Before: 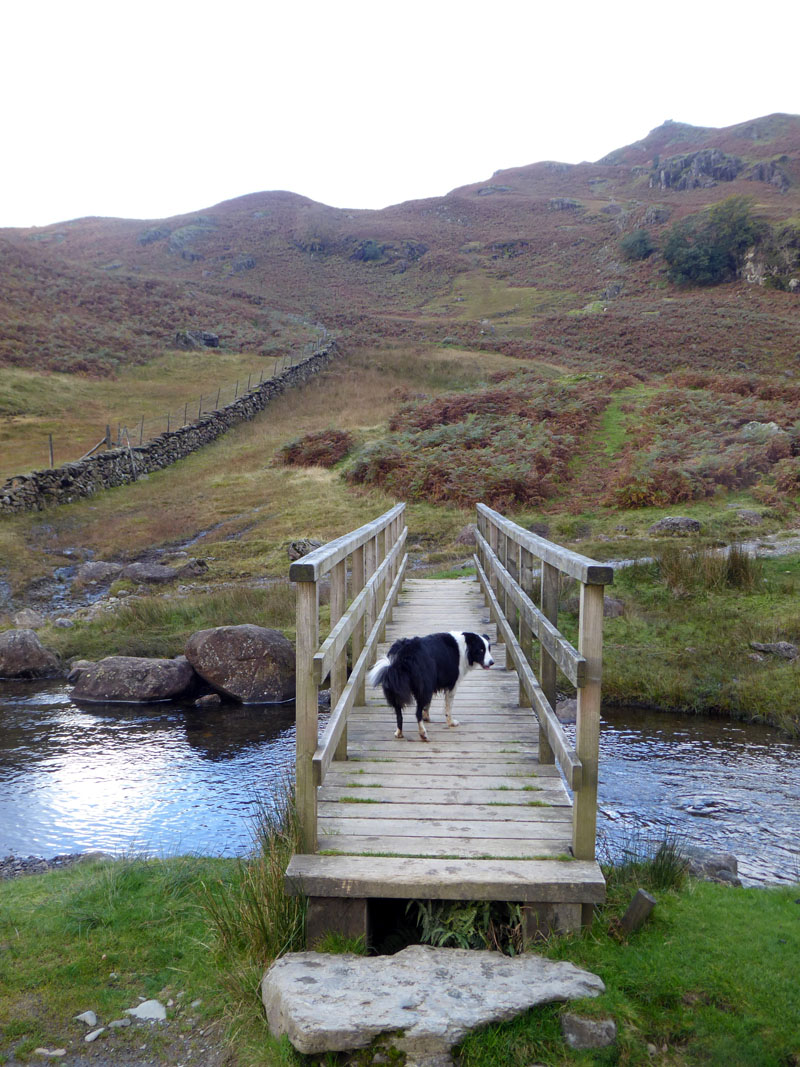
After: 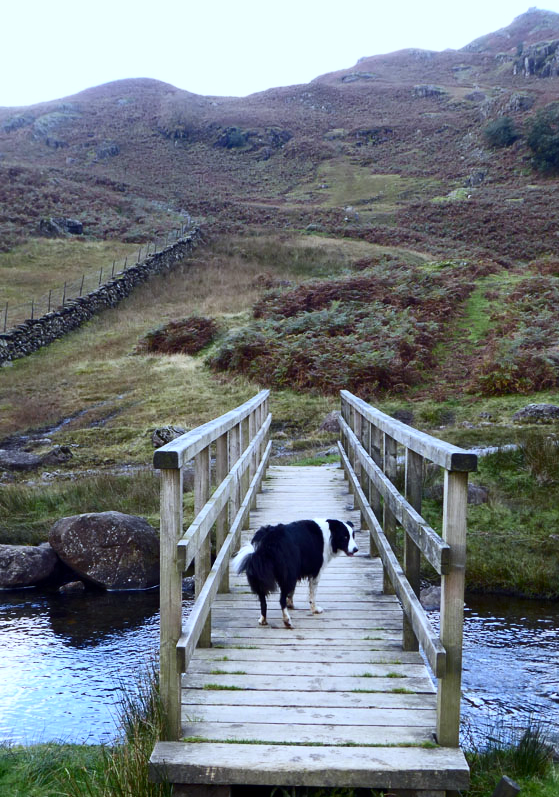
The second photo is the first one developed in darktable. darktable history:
white balance: red 0.924, blue 1.095
crop and rotate: left 17.046%, top 10.659%, right 12.989%, bottom 14.553%
contrast brightness saturation: contrast 0.28
